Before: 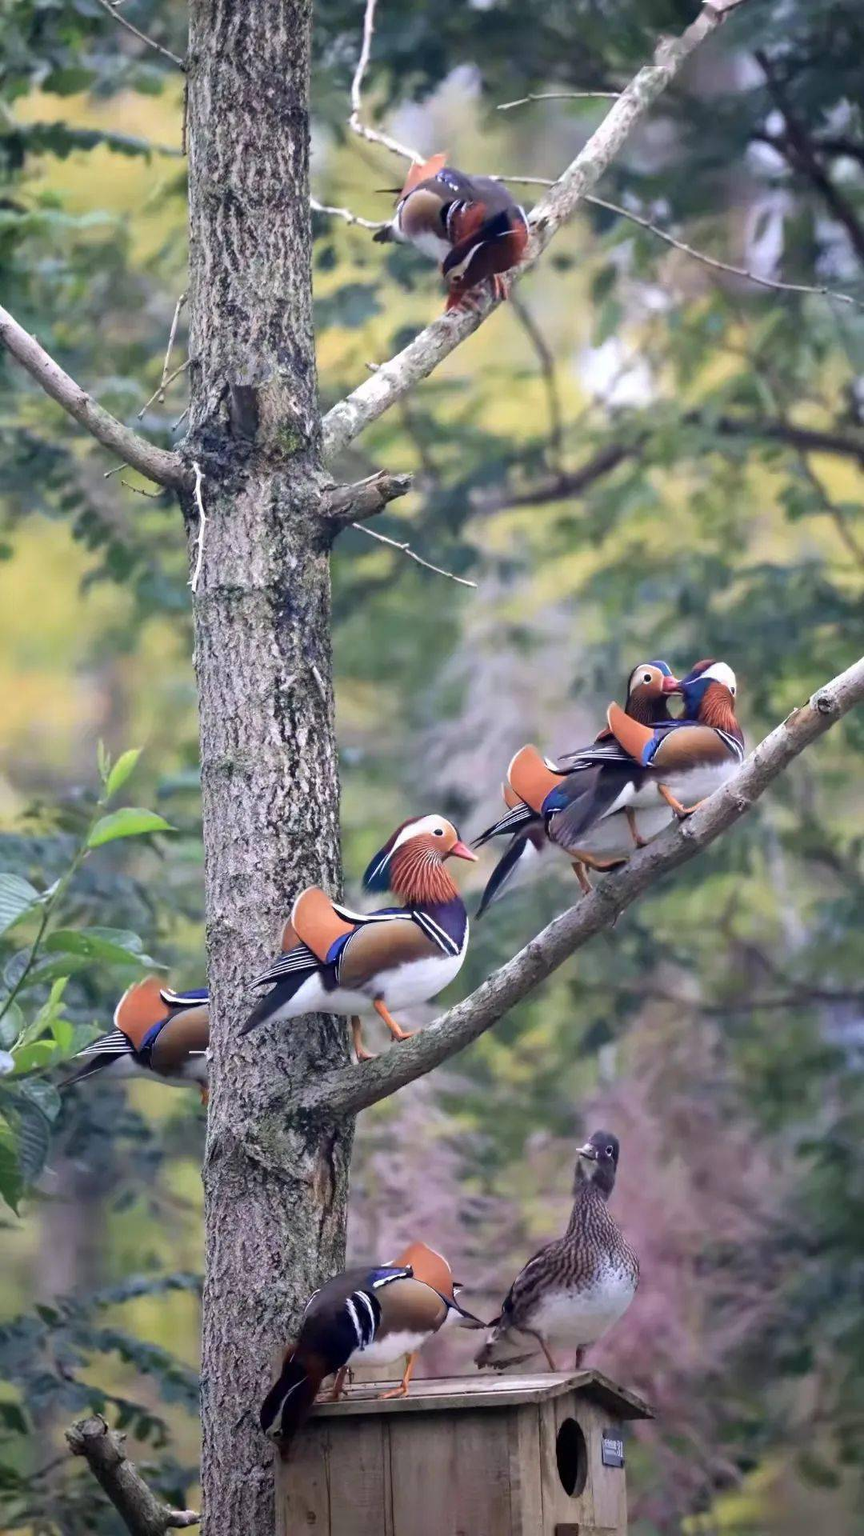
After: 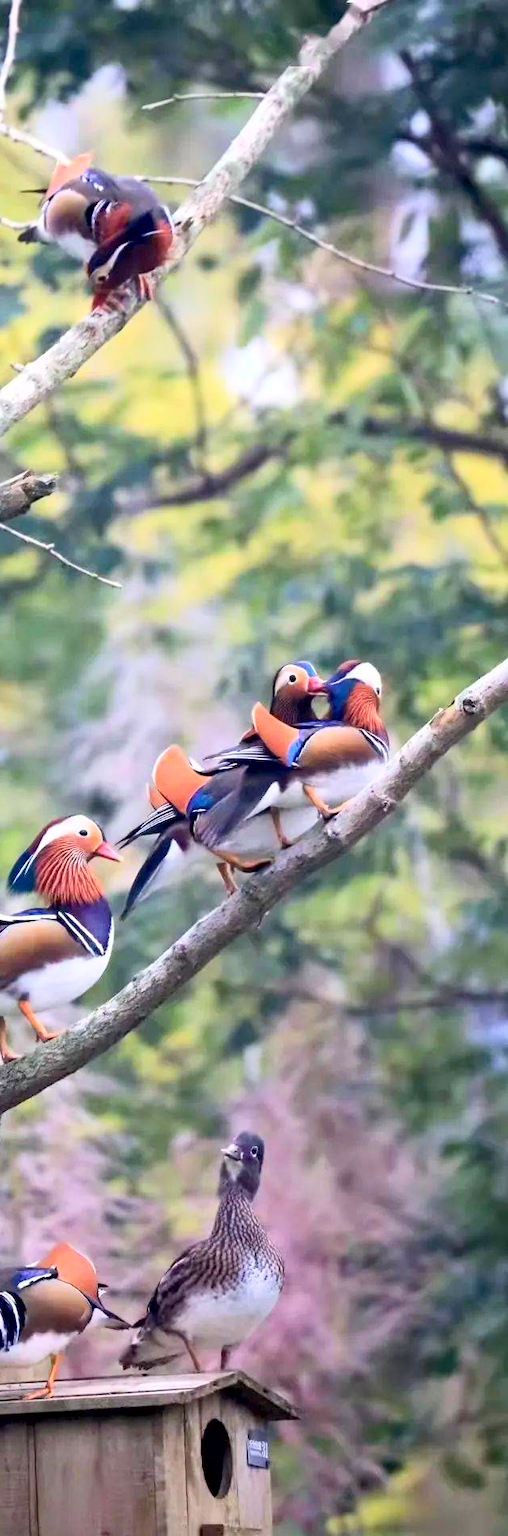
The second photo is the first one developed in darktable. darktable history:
crop: left 41.189%
exposure: black level correction 0.006, compensate highlight preservation false
contrast brightness saturation: contrast 0.245, brightness 0.245, saturation 0.39
